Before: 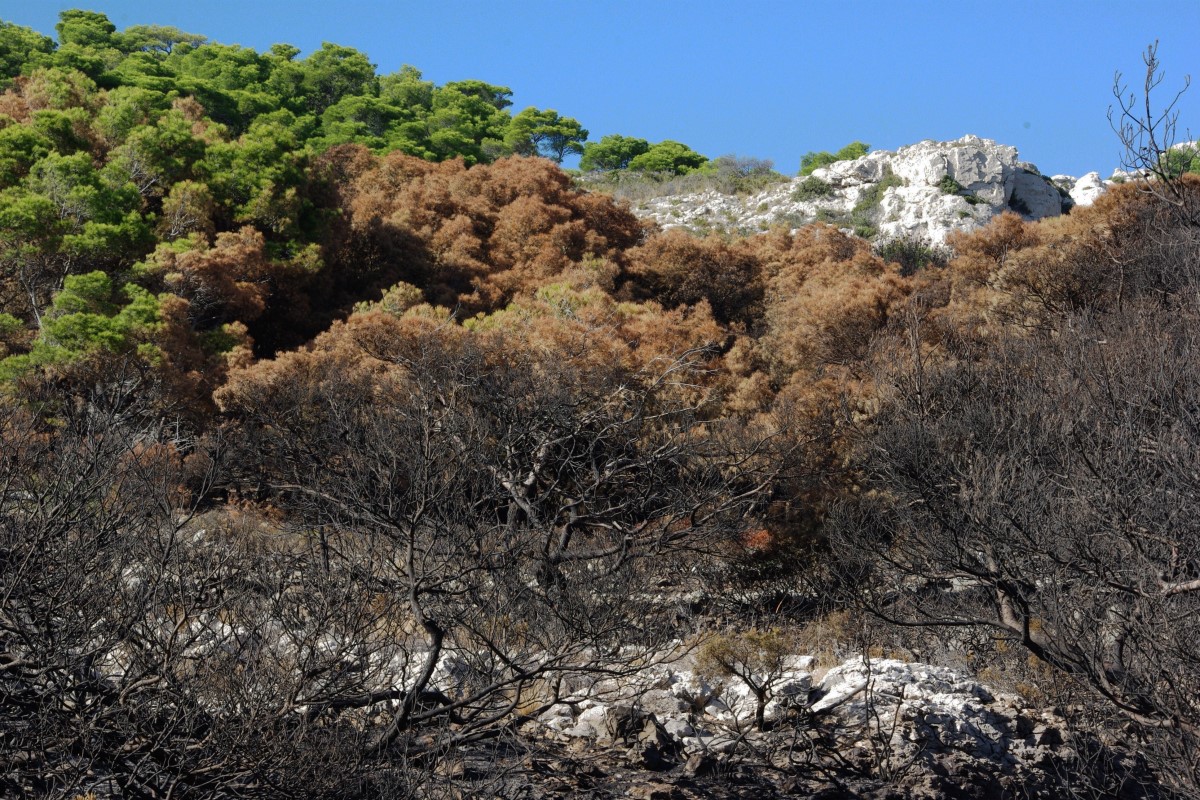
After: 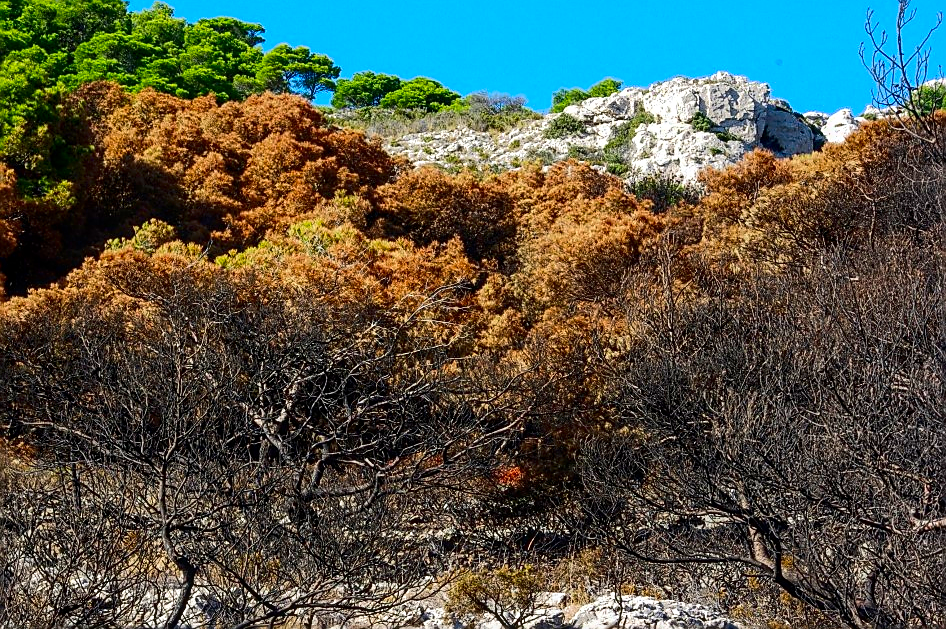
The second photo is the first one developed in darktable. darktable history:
local contrast: on, module defaults
crop and rotate: left 20.74%, top 7.912%, right 0.375%, bottom 13.378%
sharpen: radius 1.4, amount 1.25, threshold 0.7
contrast brightness saturation: contrast 0.26, brightness 0.02, saturation 0.87
